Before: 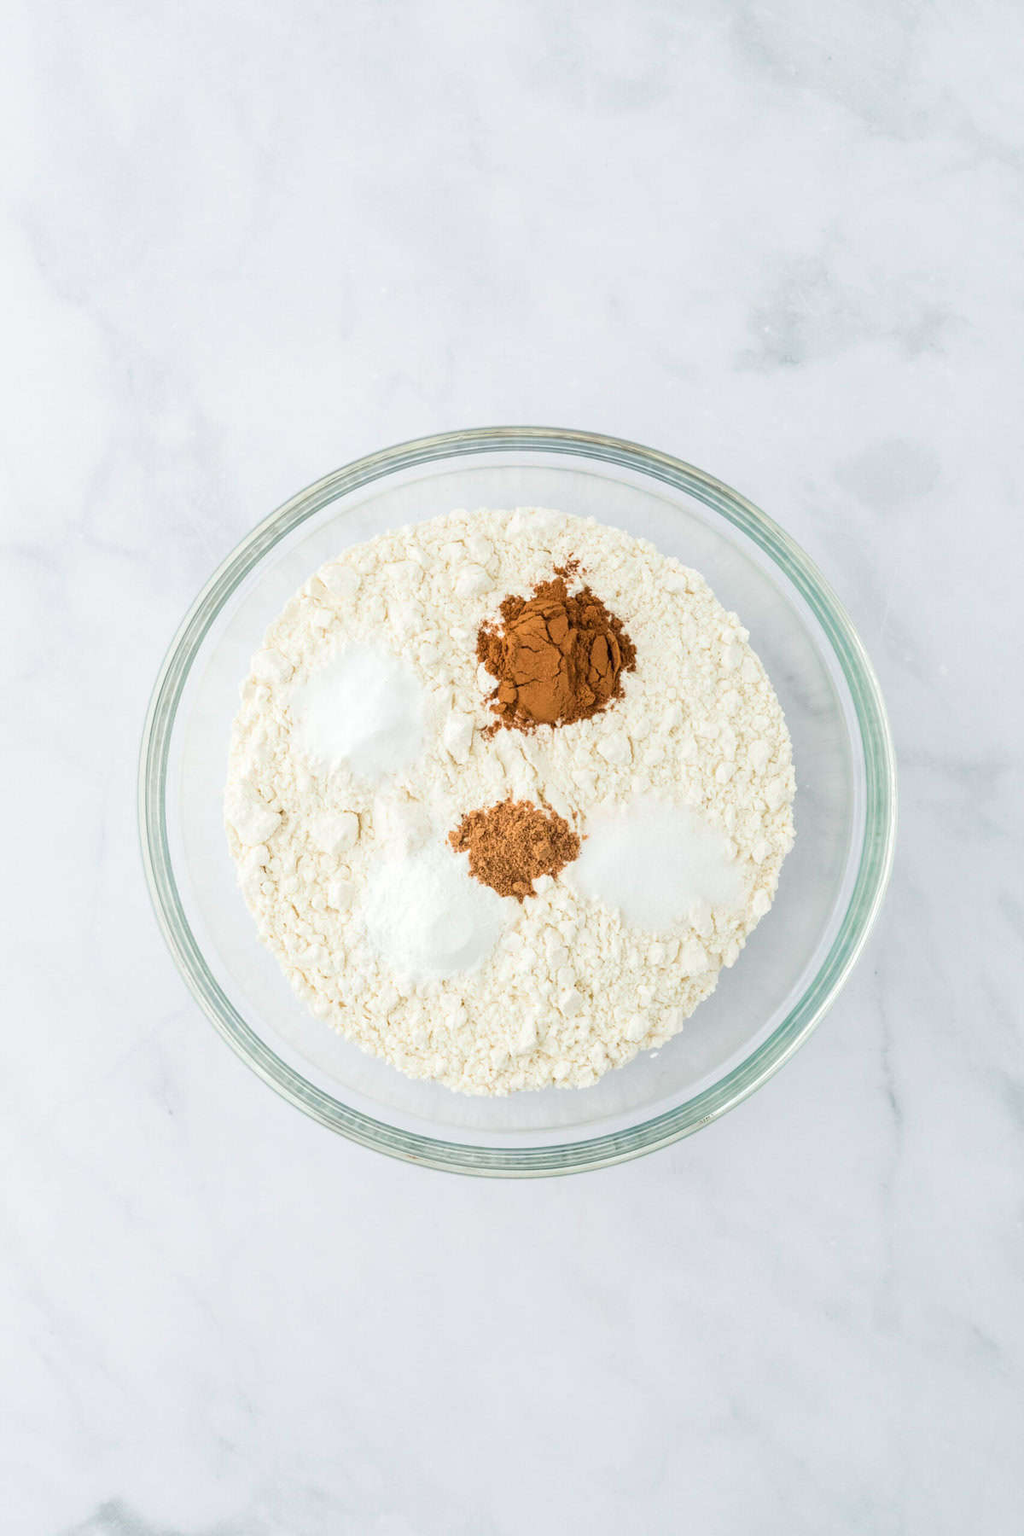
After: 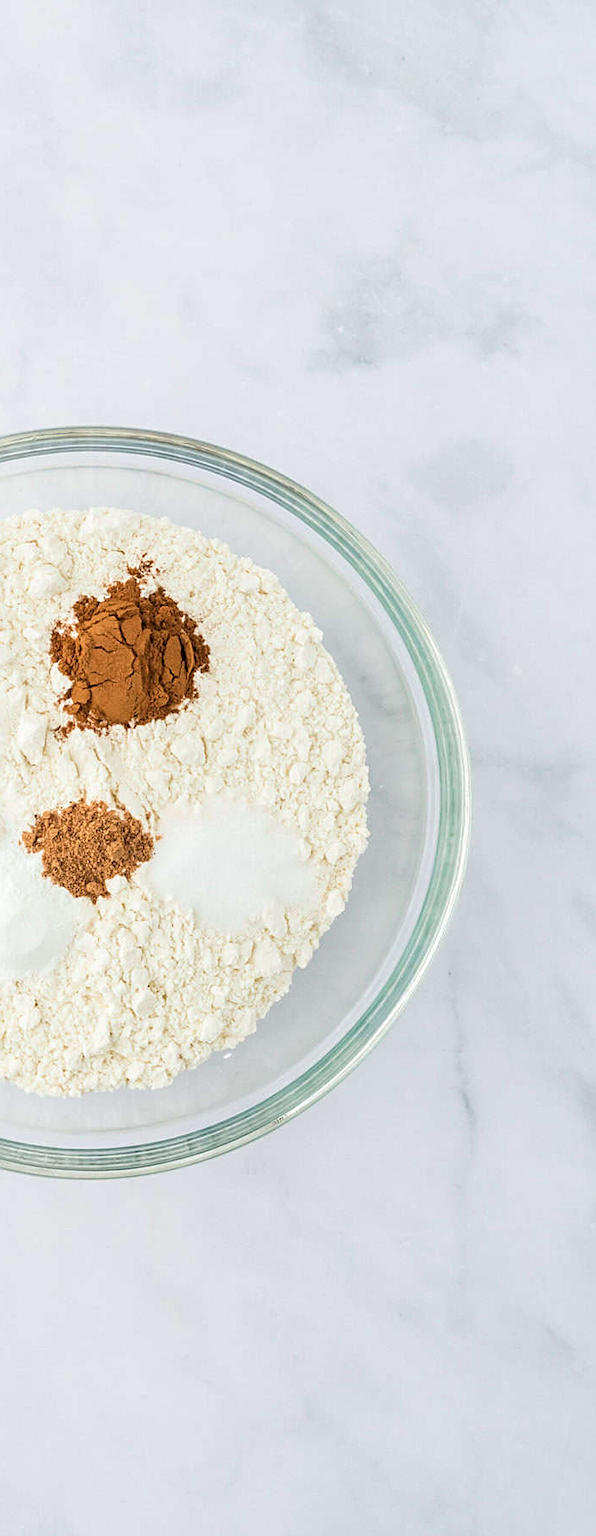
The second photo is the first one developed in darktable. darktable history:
sharpen: on, module defaults
crop: left 41.668%
